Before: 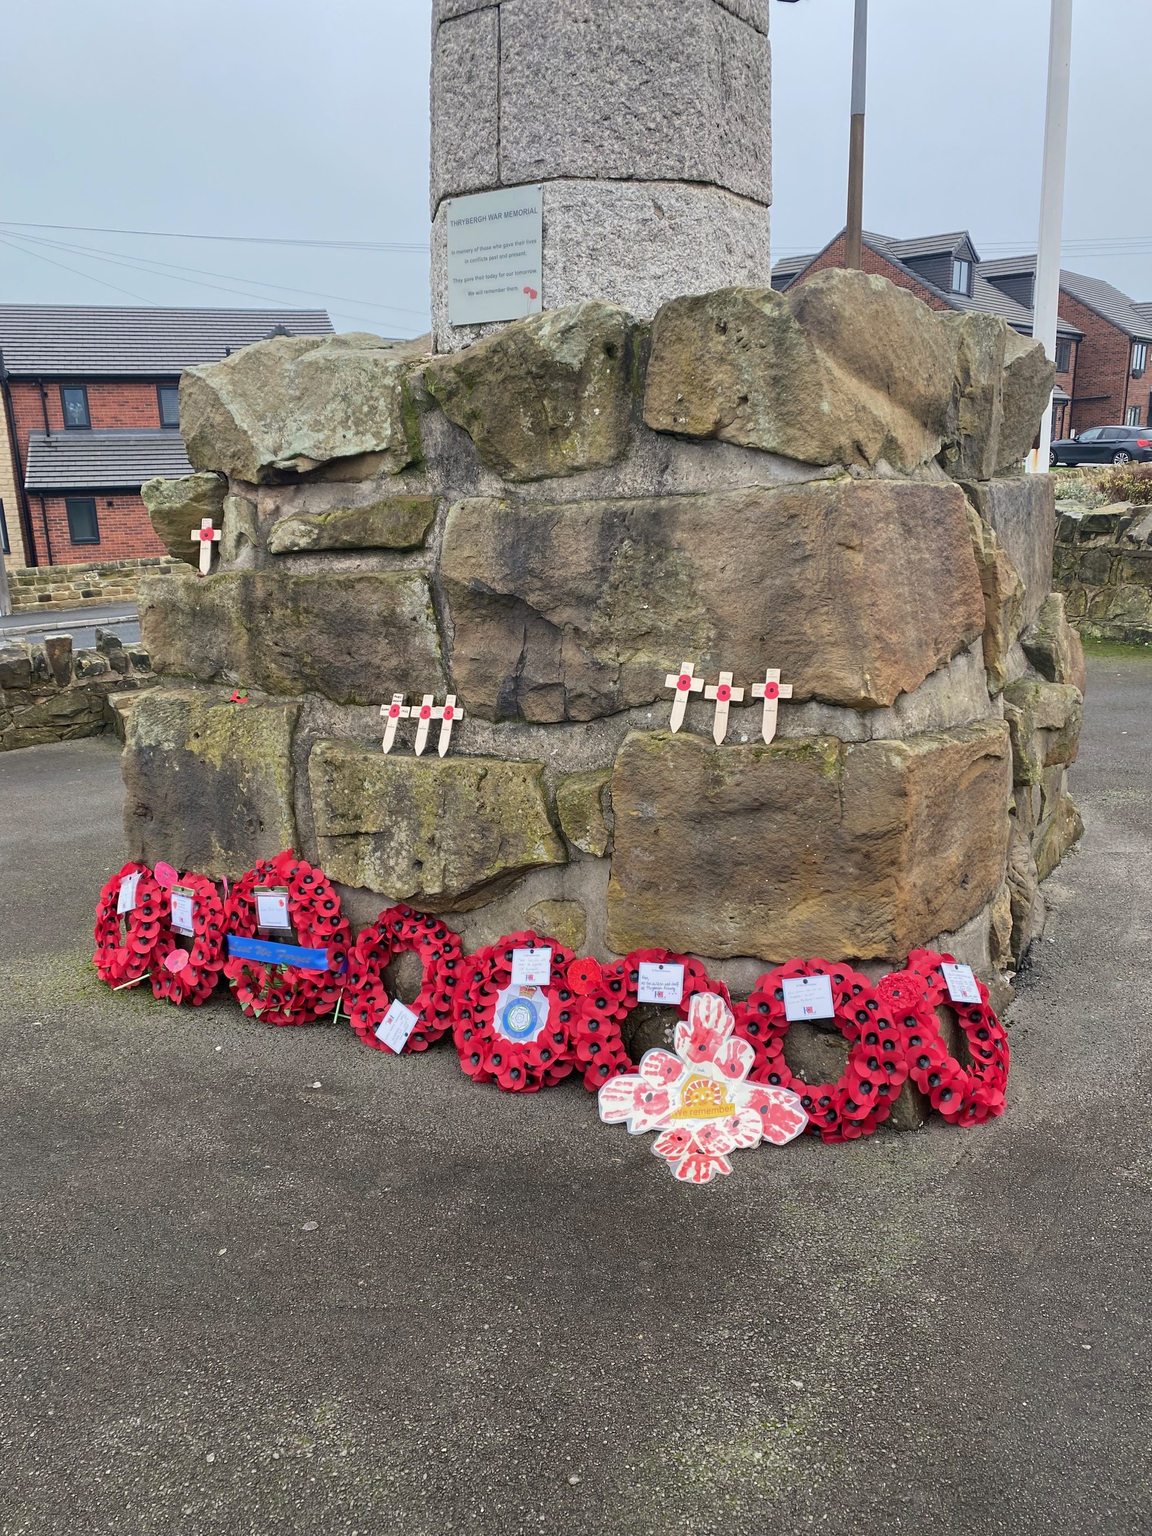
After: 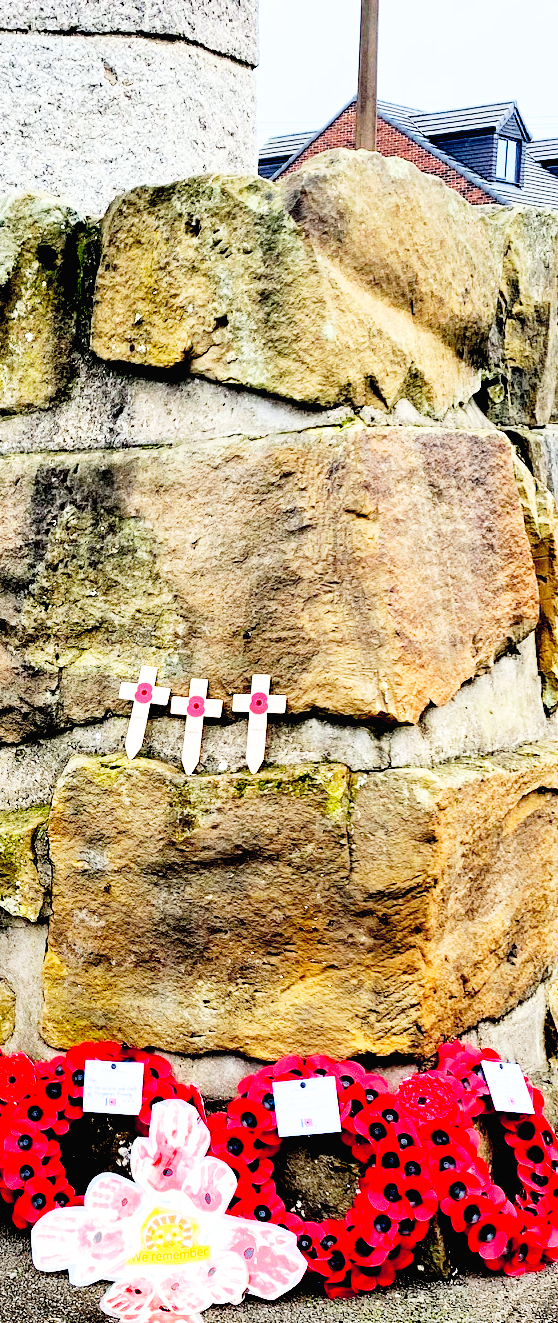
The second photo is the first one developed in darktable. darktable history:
white balance: red 0.978, blue 0.999
base curve: curves: ch0 [(0, 0) (0.007, 0.004) (0.027, 0.03) (0.046, 0.07) (0.207, 0.54) (0.442, 0.872) (0.673, 0.972) (1, 1)], preserve colors none
crop and rotate: left 49.936%, top 10.094%, right 13.136%, bottom 24.256%
exposure: black level correction 0.056, compensate highlight preservation false
contrast brightness saturation: contrast 0.14, brightness 0.21
